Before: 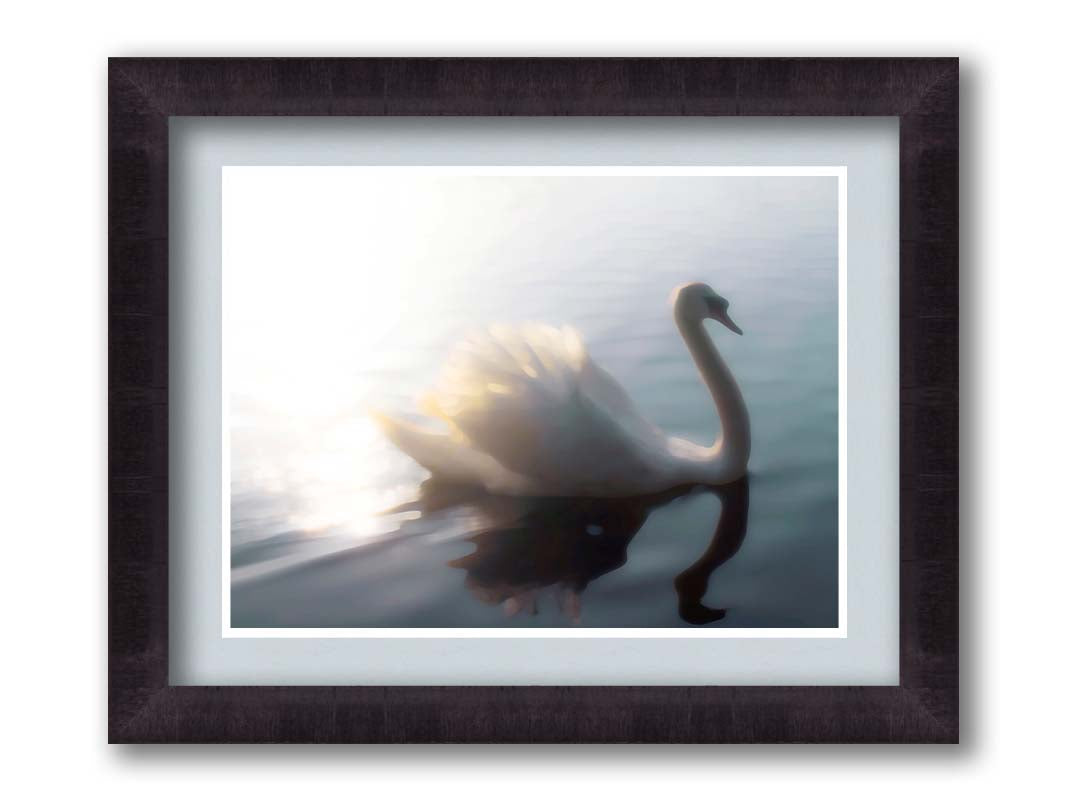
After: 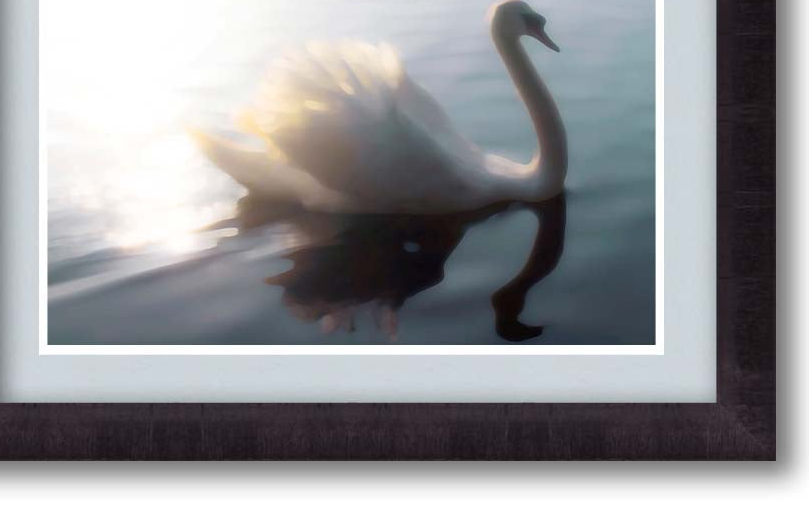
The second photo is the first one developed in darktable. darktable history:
crop and rotate: left 17.189%, top 35.499%, right 6.956%, bottom 1.002%
